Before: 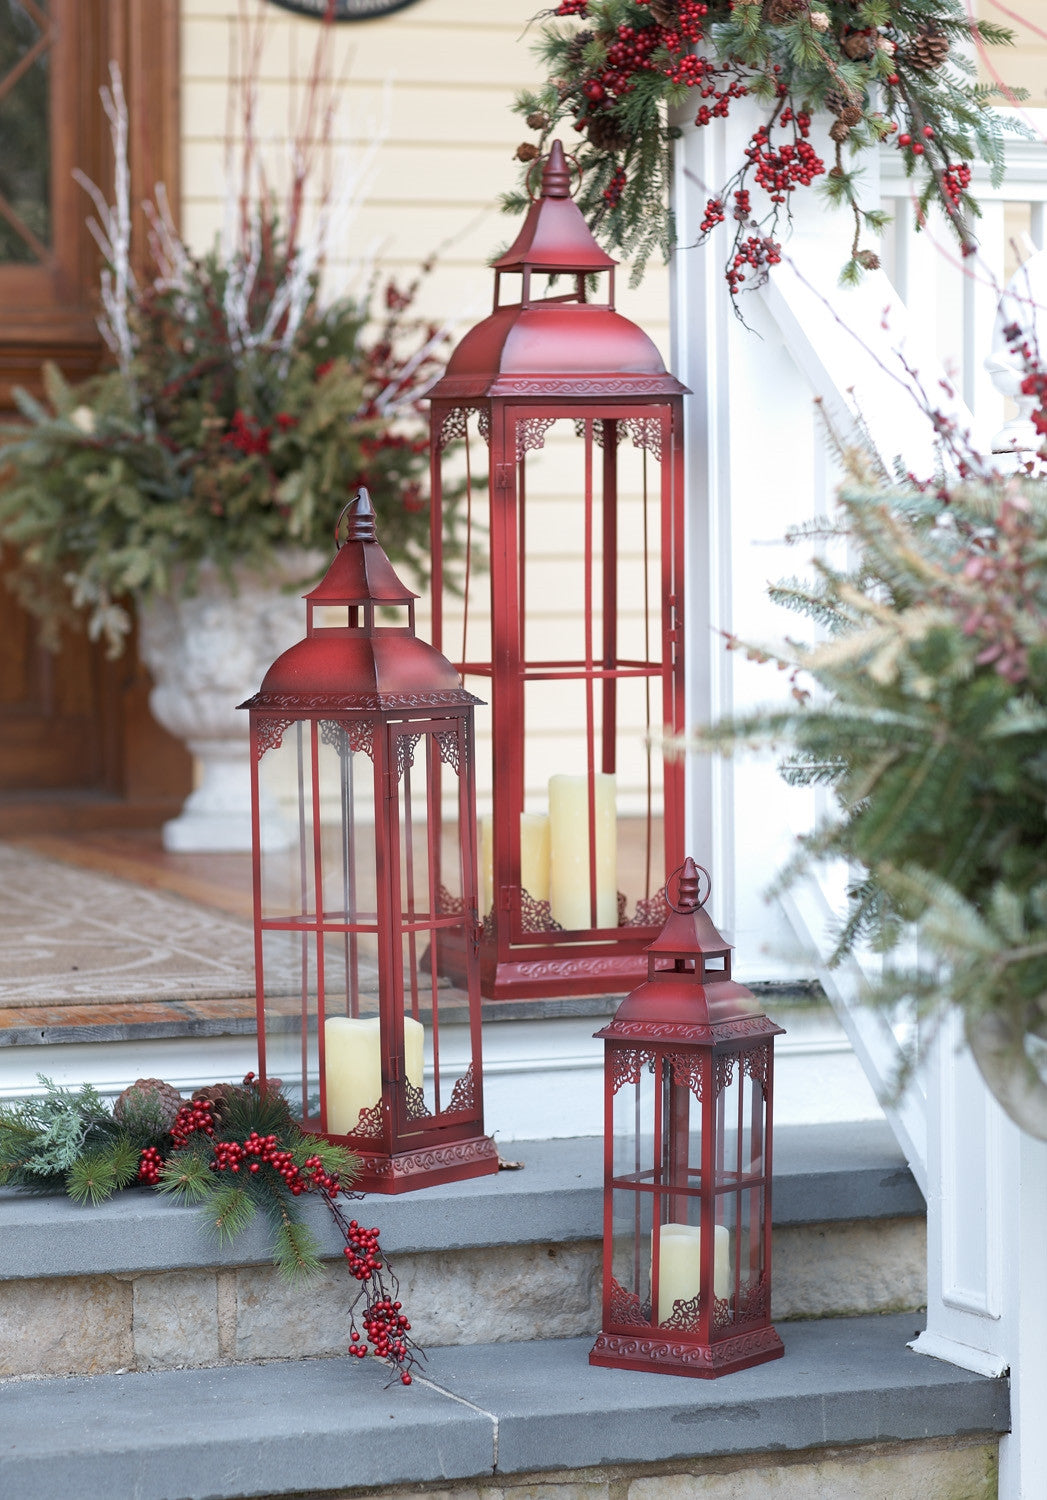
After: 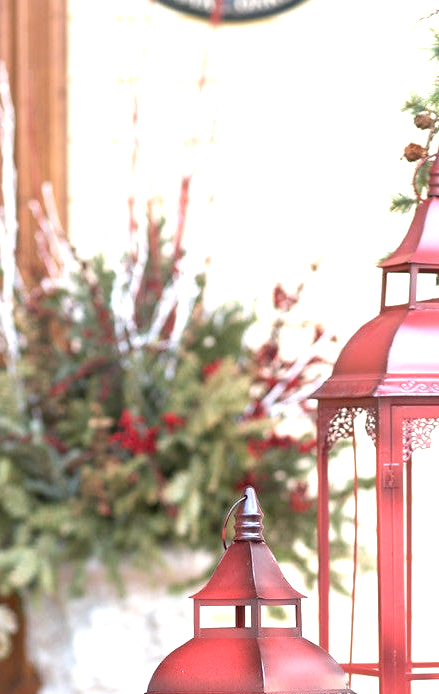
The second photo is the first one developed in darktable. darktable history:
crop and rotate: left 10.817%, top 0.062%, right 47.194%, bottom 53.626%
exposure: black level correction 0, exposure 1.379 EV, compensate exposure bias true, compensate highlight preservation false
